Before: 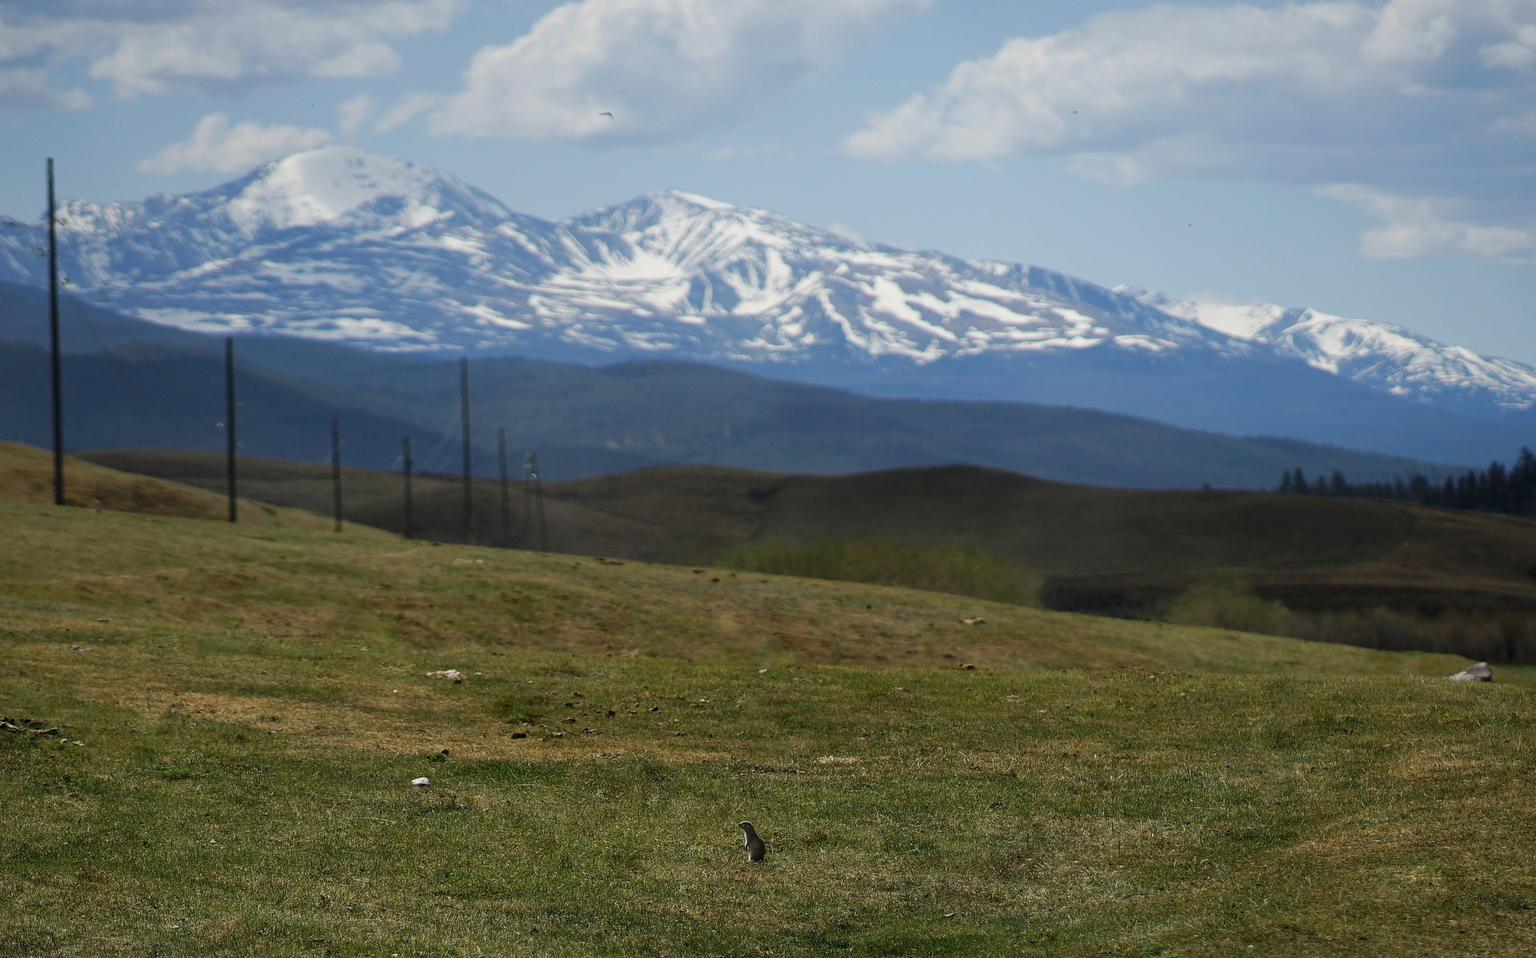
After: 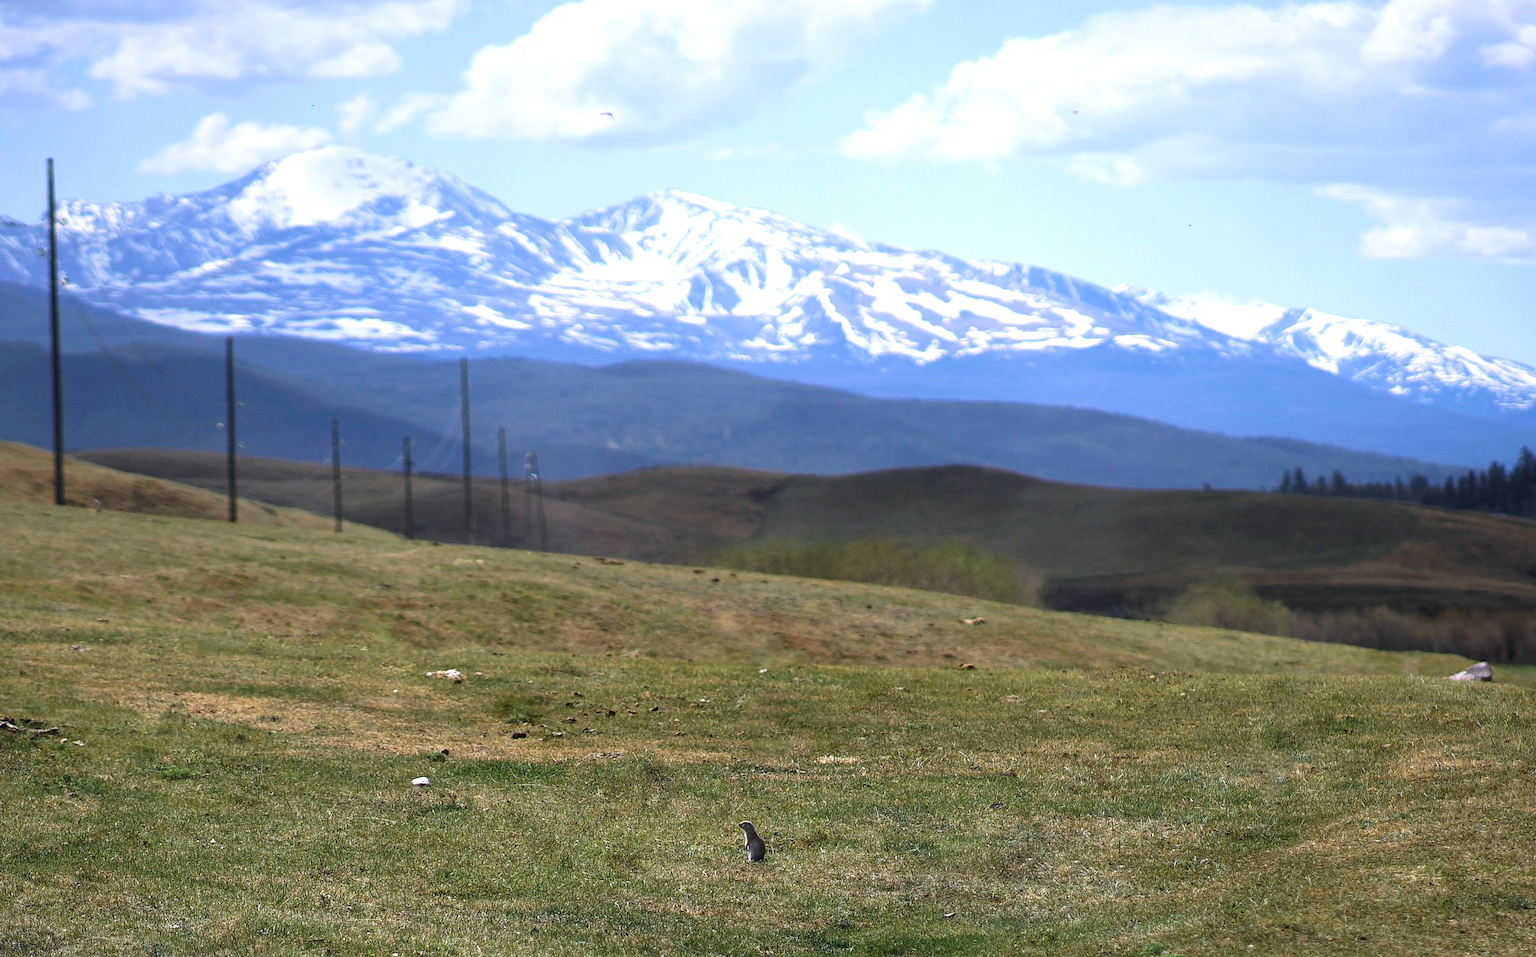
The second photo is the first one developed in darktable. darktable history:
exposure: exposure 1 EV, compensate exposure bias true, compensate highlight preservation false
color calibration: illuminant as shot in camera, x 0.363, y 0.384, temperature 4546.8 K
